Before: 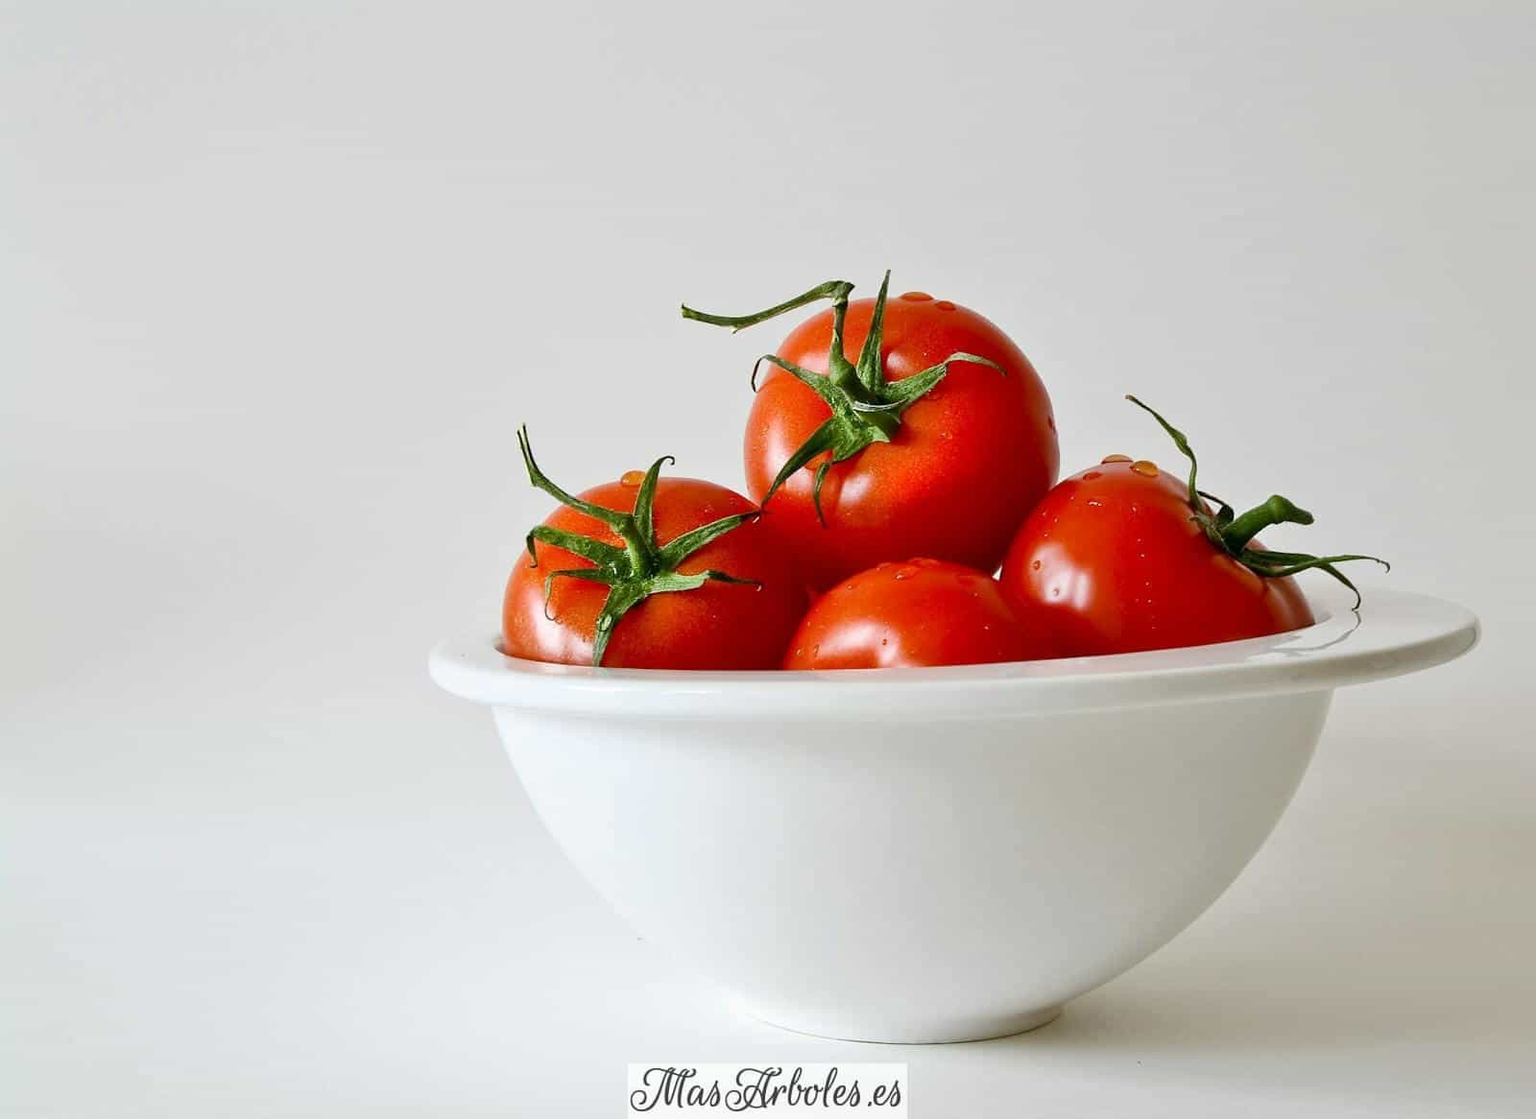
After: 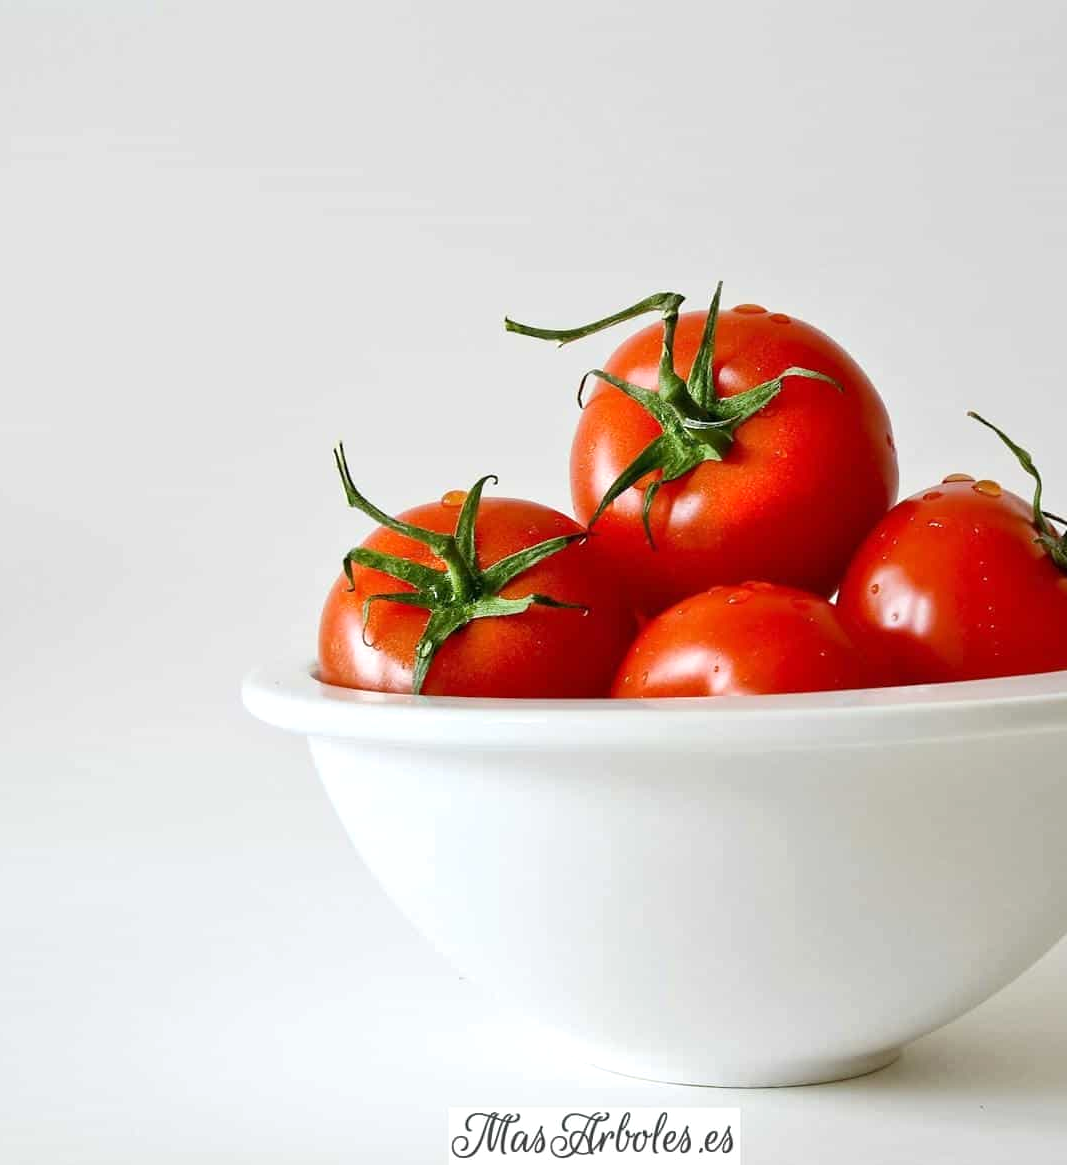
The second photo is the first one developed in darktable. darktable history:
exposure: exposure 0.169 EV, compensate highlight preservation false
crop and rotate: left 12.816%, right 20.467%
